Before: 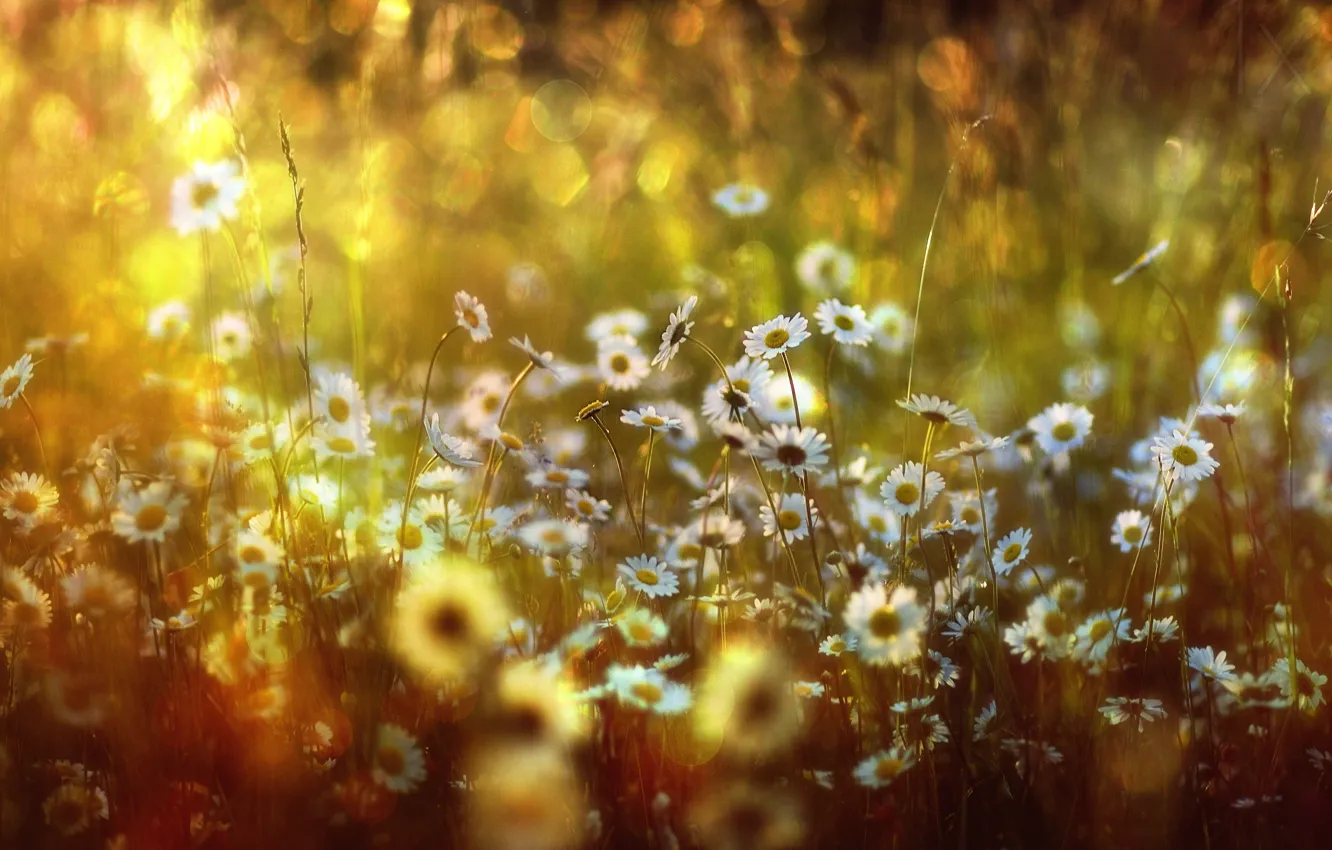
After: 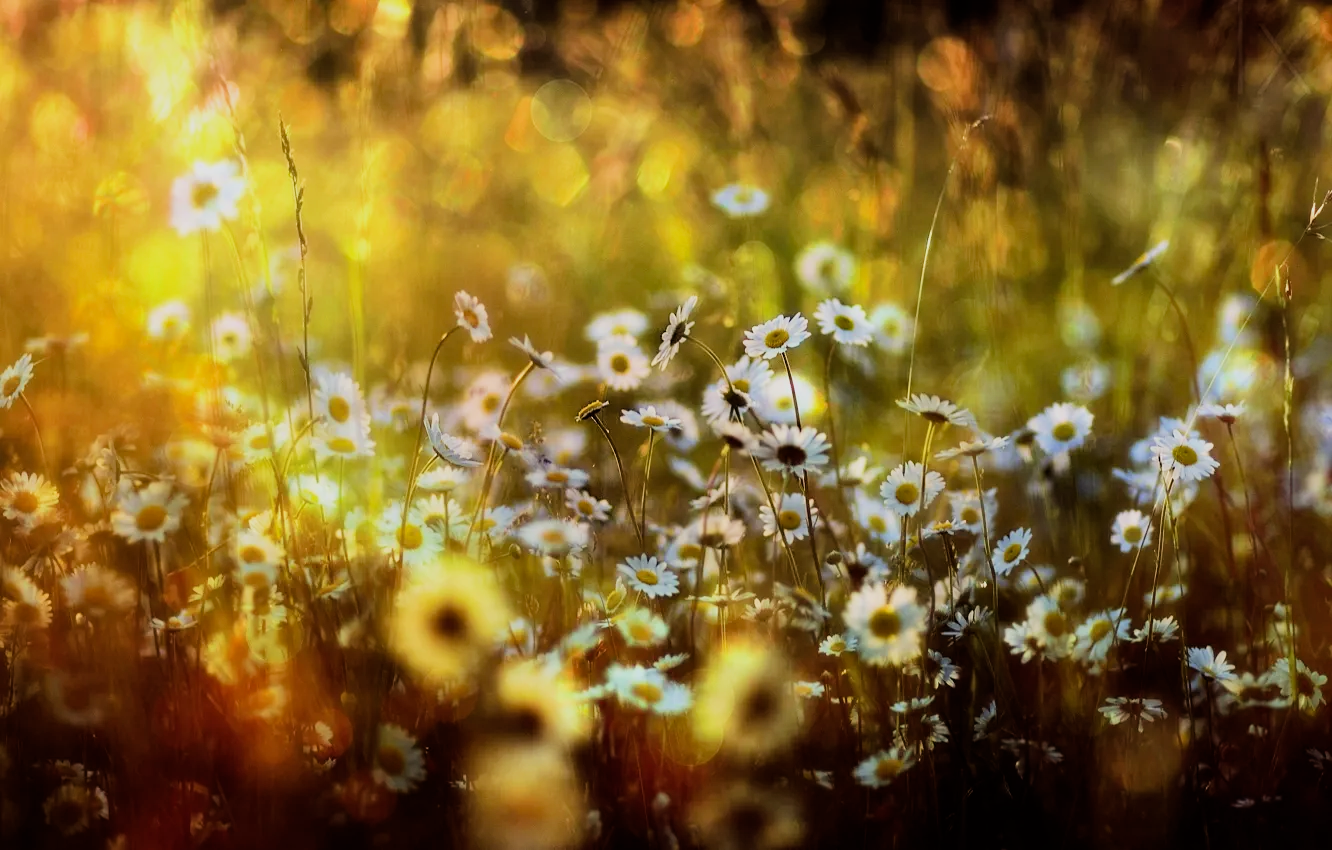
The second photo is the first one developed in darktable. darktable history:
filmic rgb: black relative exposure -7.5 EV, white relative exposure 4.99 EV, hardness 3.32, contrast 1.297
haze removal: compatibility mode true, adaptive false
